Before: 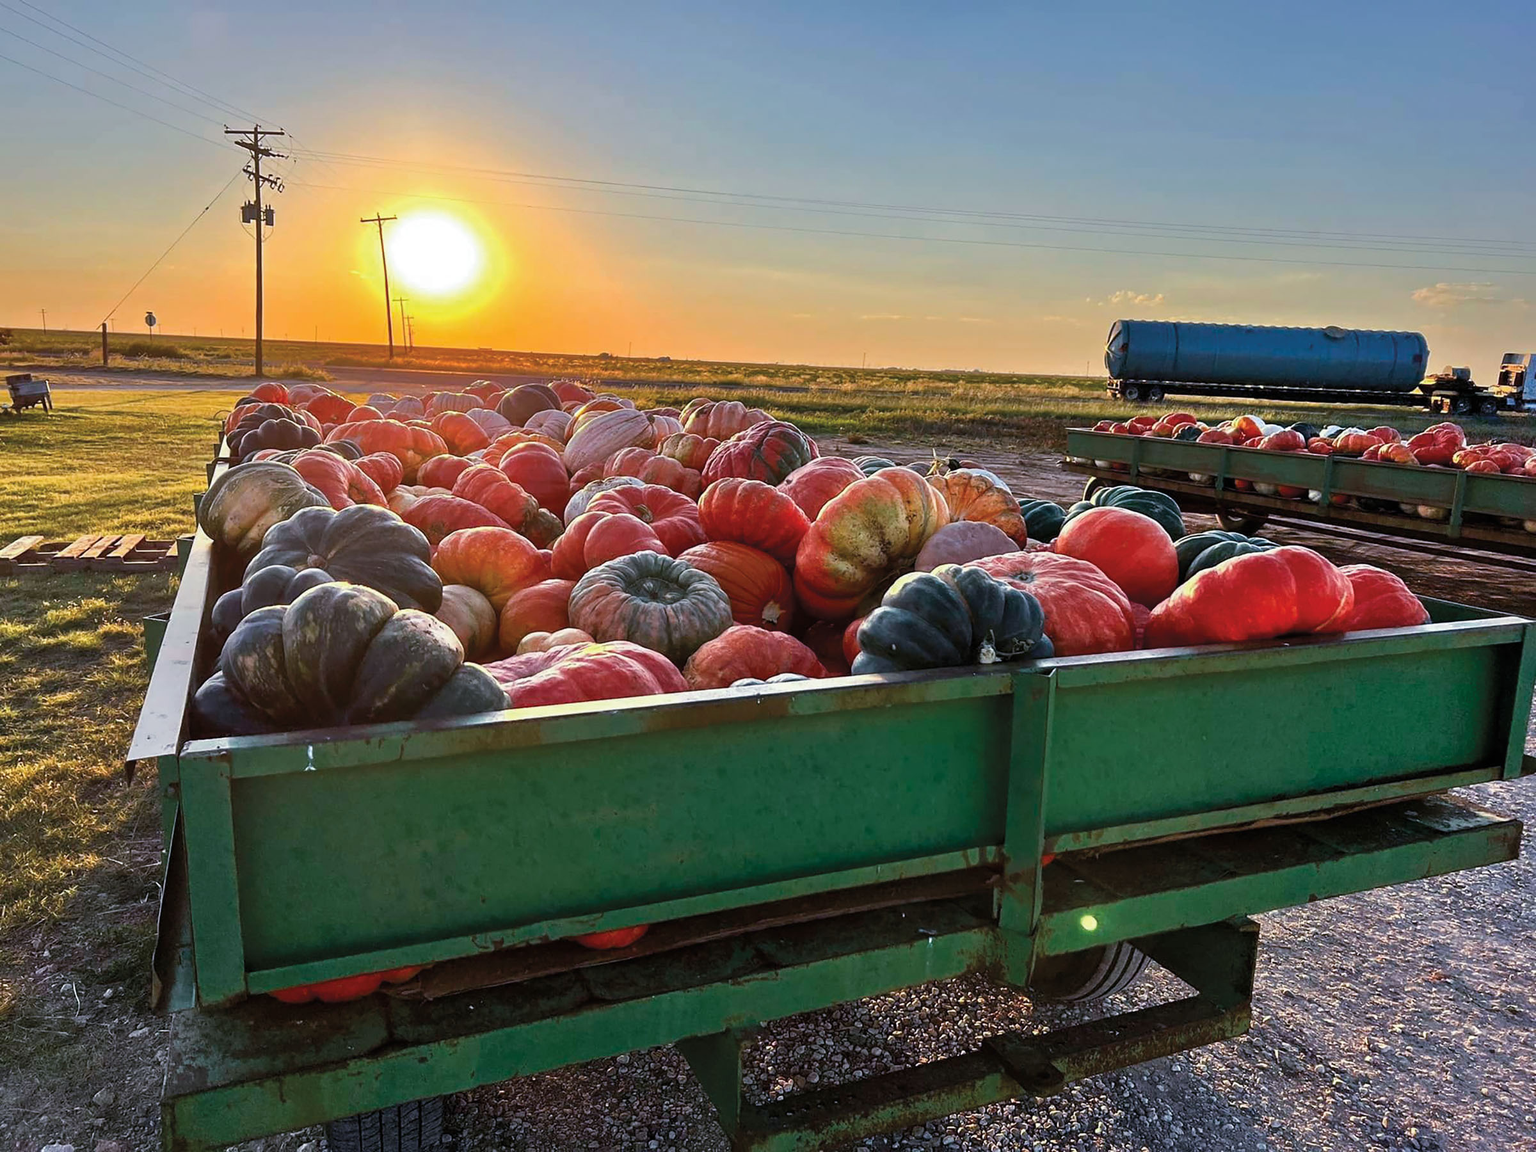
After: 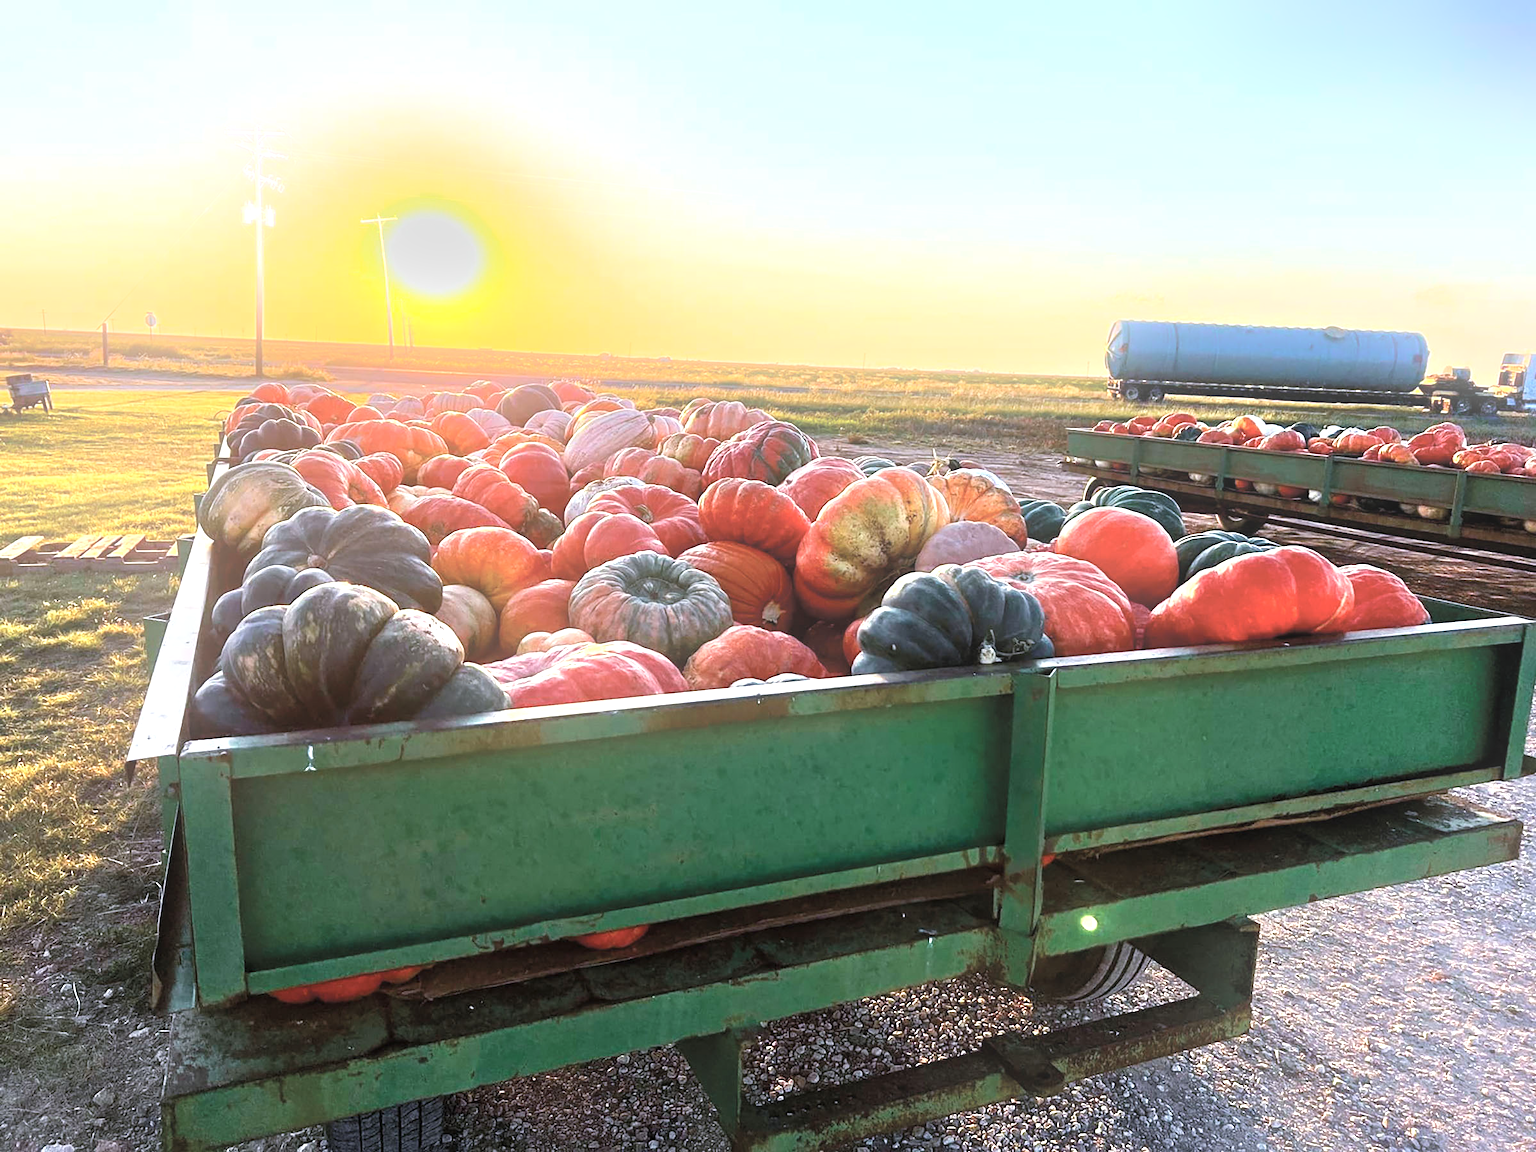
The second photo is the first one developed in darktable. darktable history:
bloom: on, module defaults
color correction: saturation 0.8
exposure: black level correction 0, exposure 1 EV, compensate highlight preservation false
